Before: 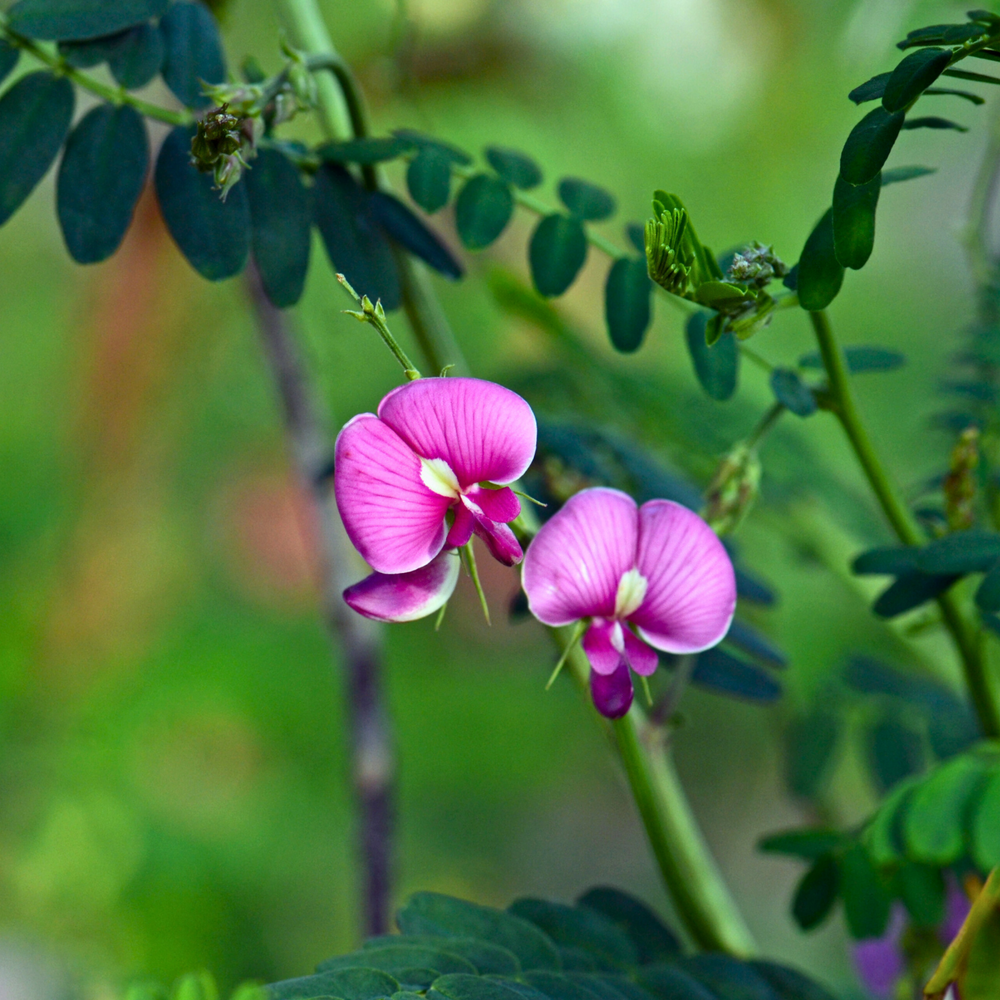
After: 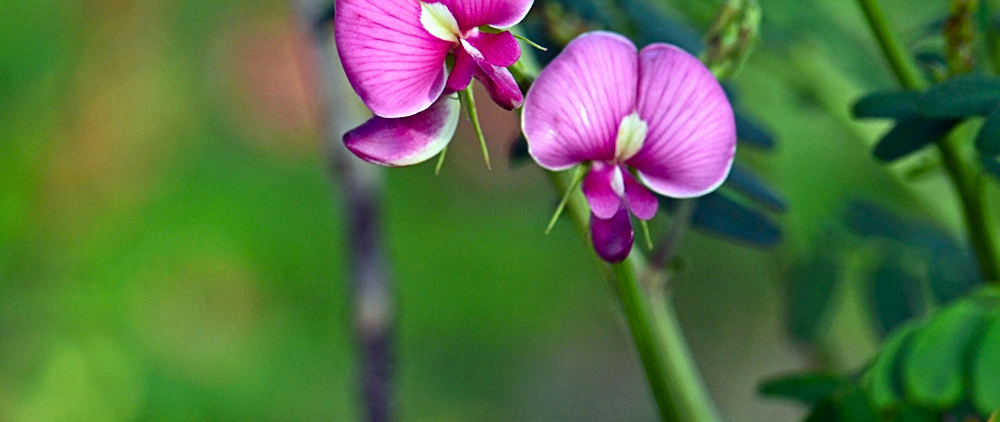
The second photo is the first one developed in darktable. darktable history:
crop: top 45.603%, bottom 12.195%
sharpen: on, module defaults
